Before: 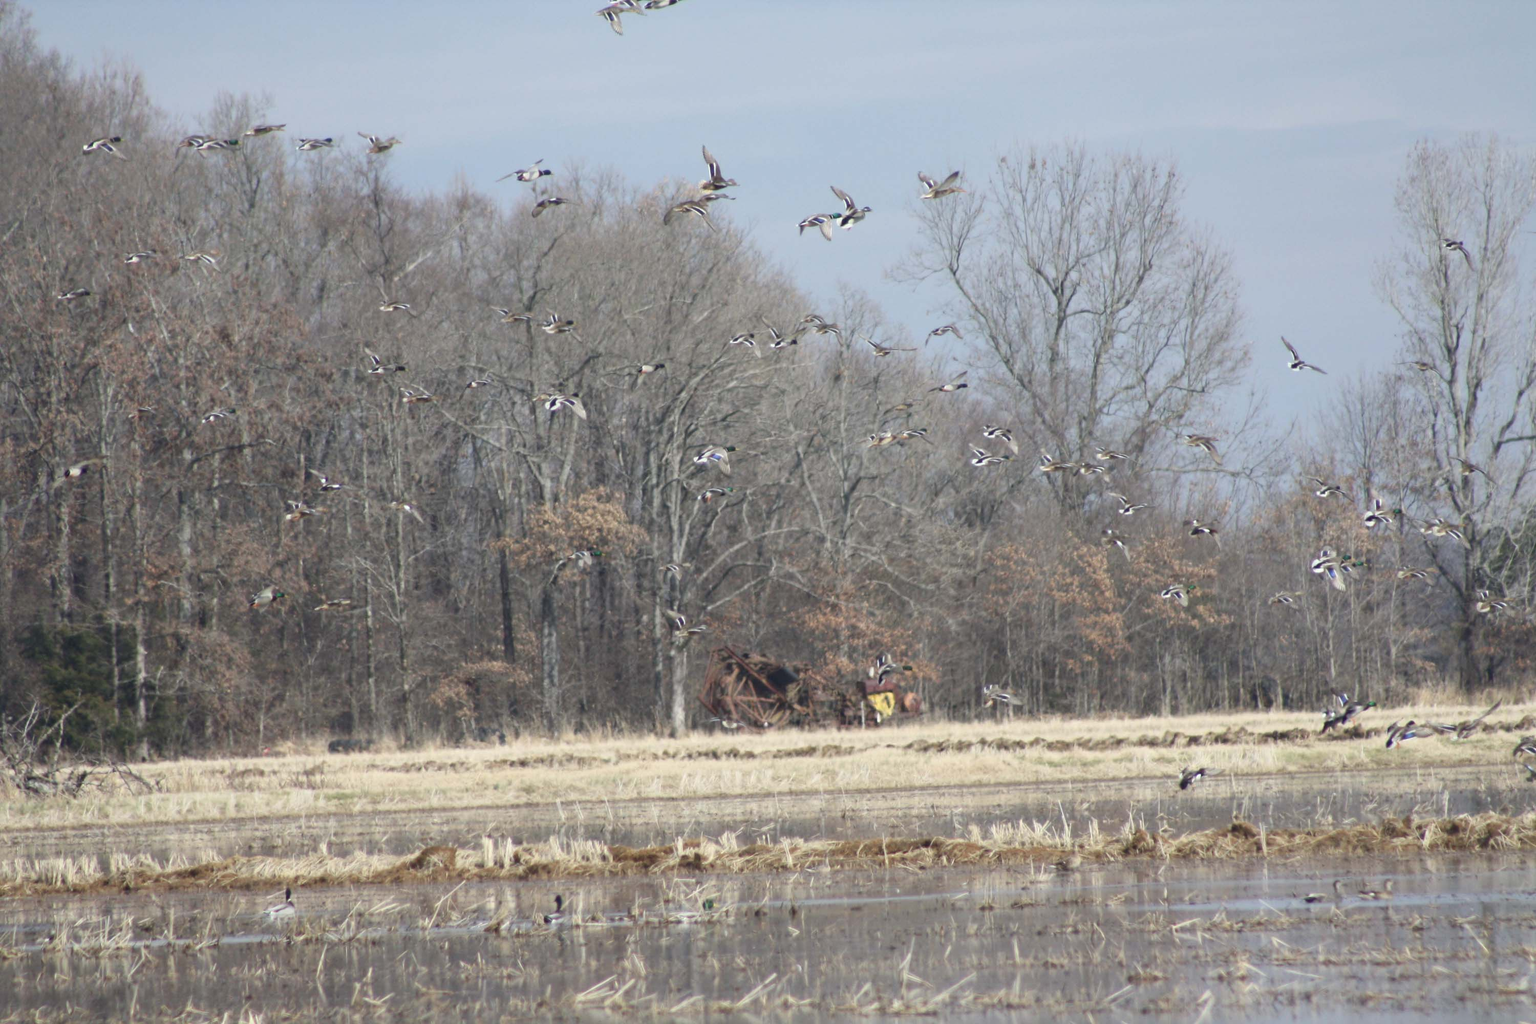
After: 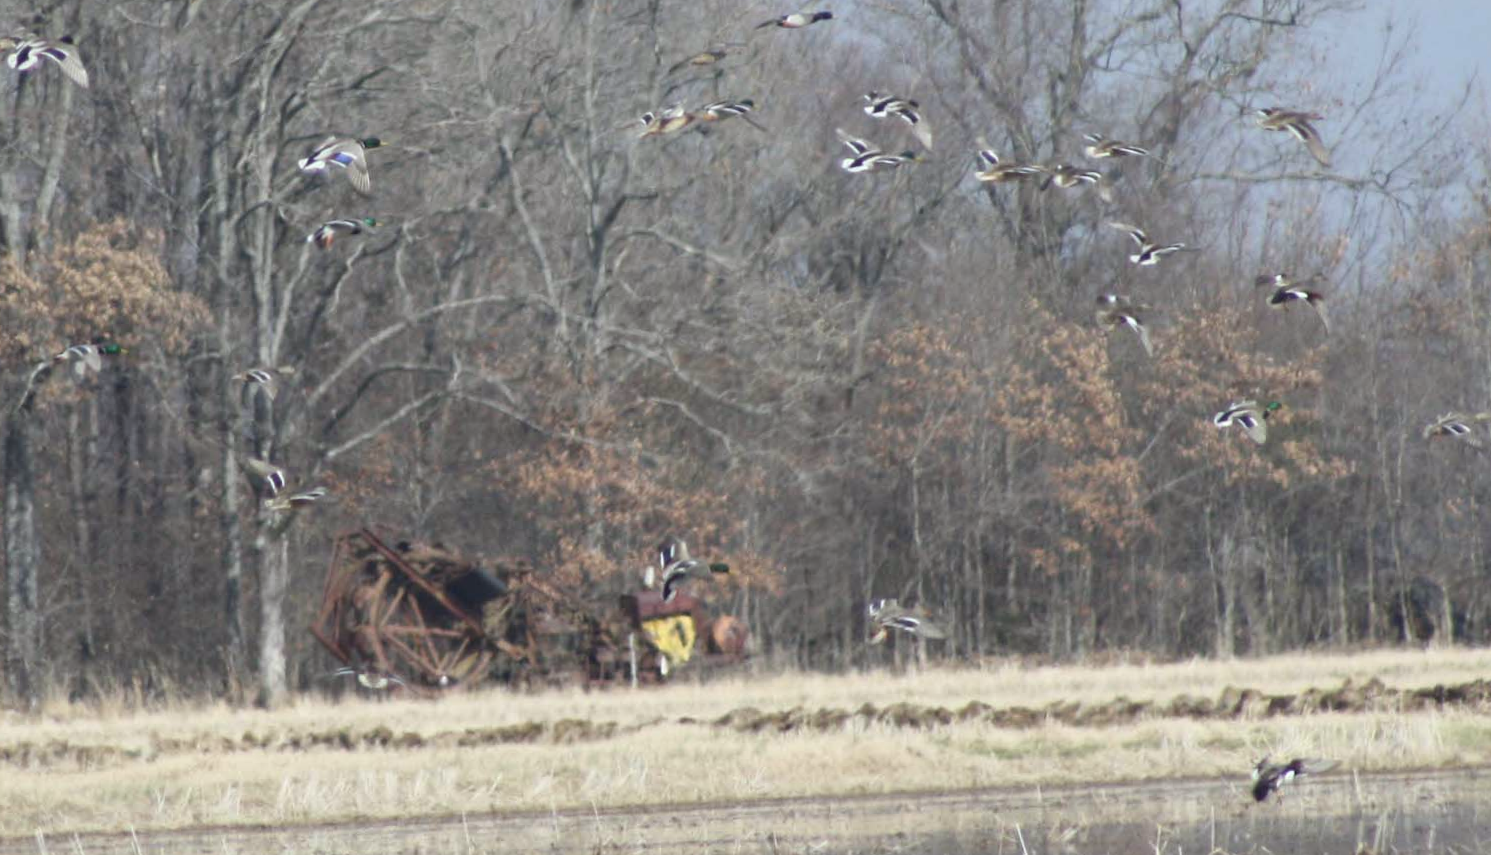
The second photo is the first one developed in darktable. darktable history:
crop: left 35.03%, top 36.625%, right 14.663%, bottom 20.057%
rotate and perspective: rotation -0.45°, automatic cropping original format, crop left 0.008, crop right 0.992, crop top 0.012, crop bottom 0.988
white balance: red 0.982, blue 1.018
